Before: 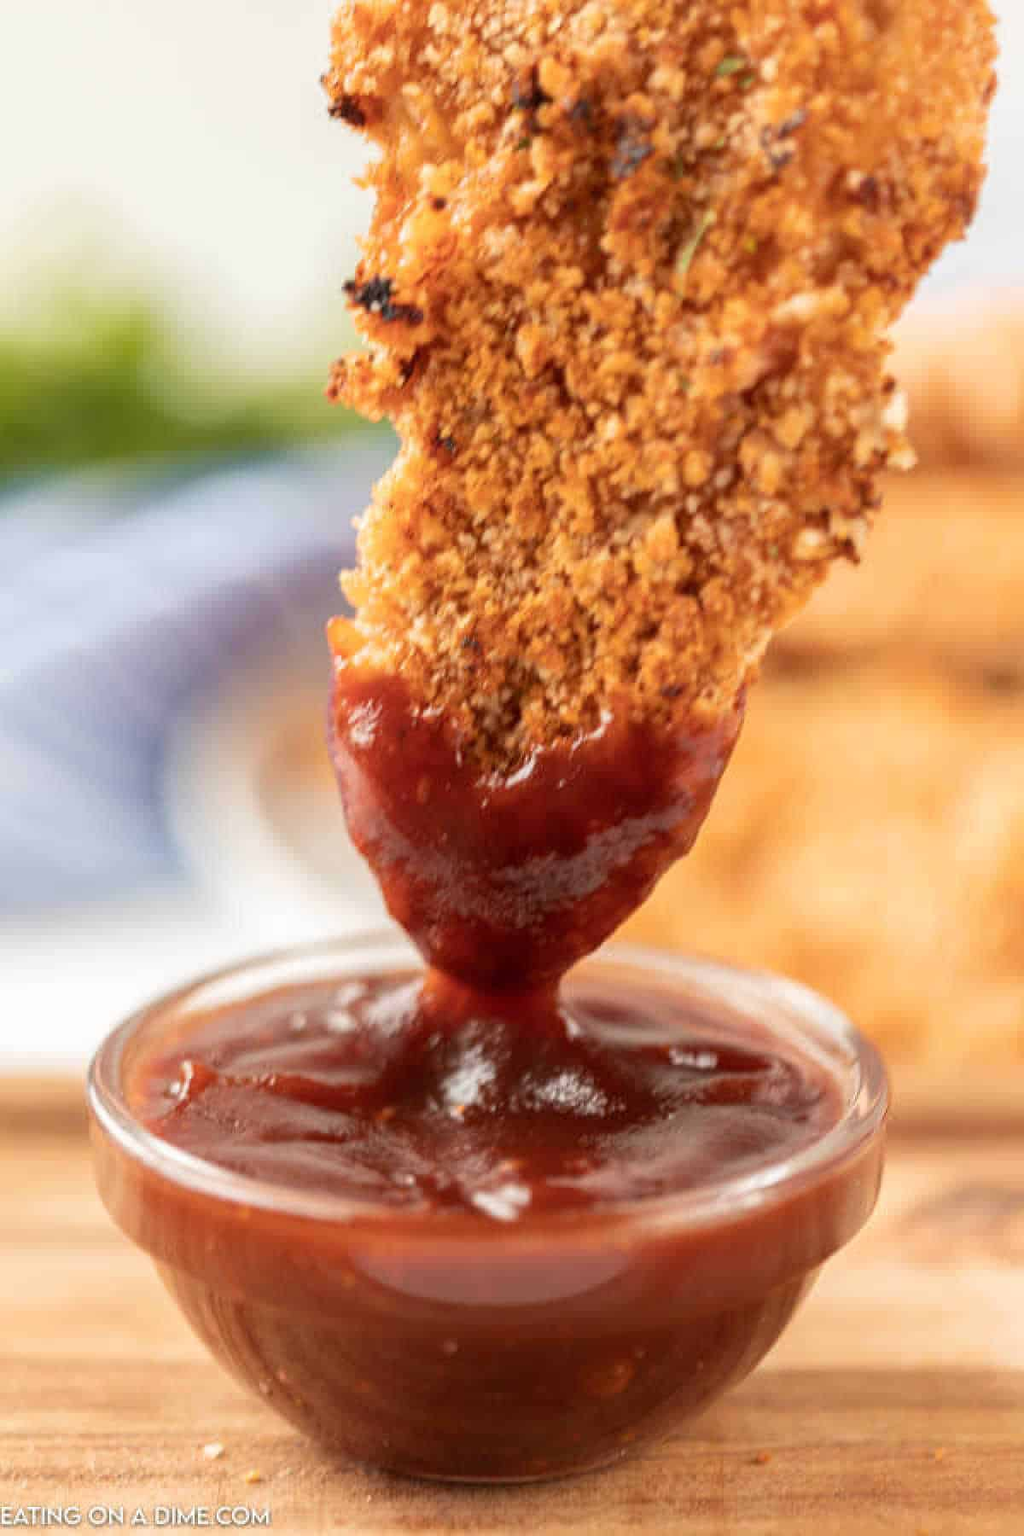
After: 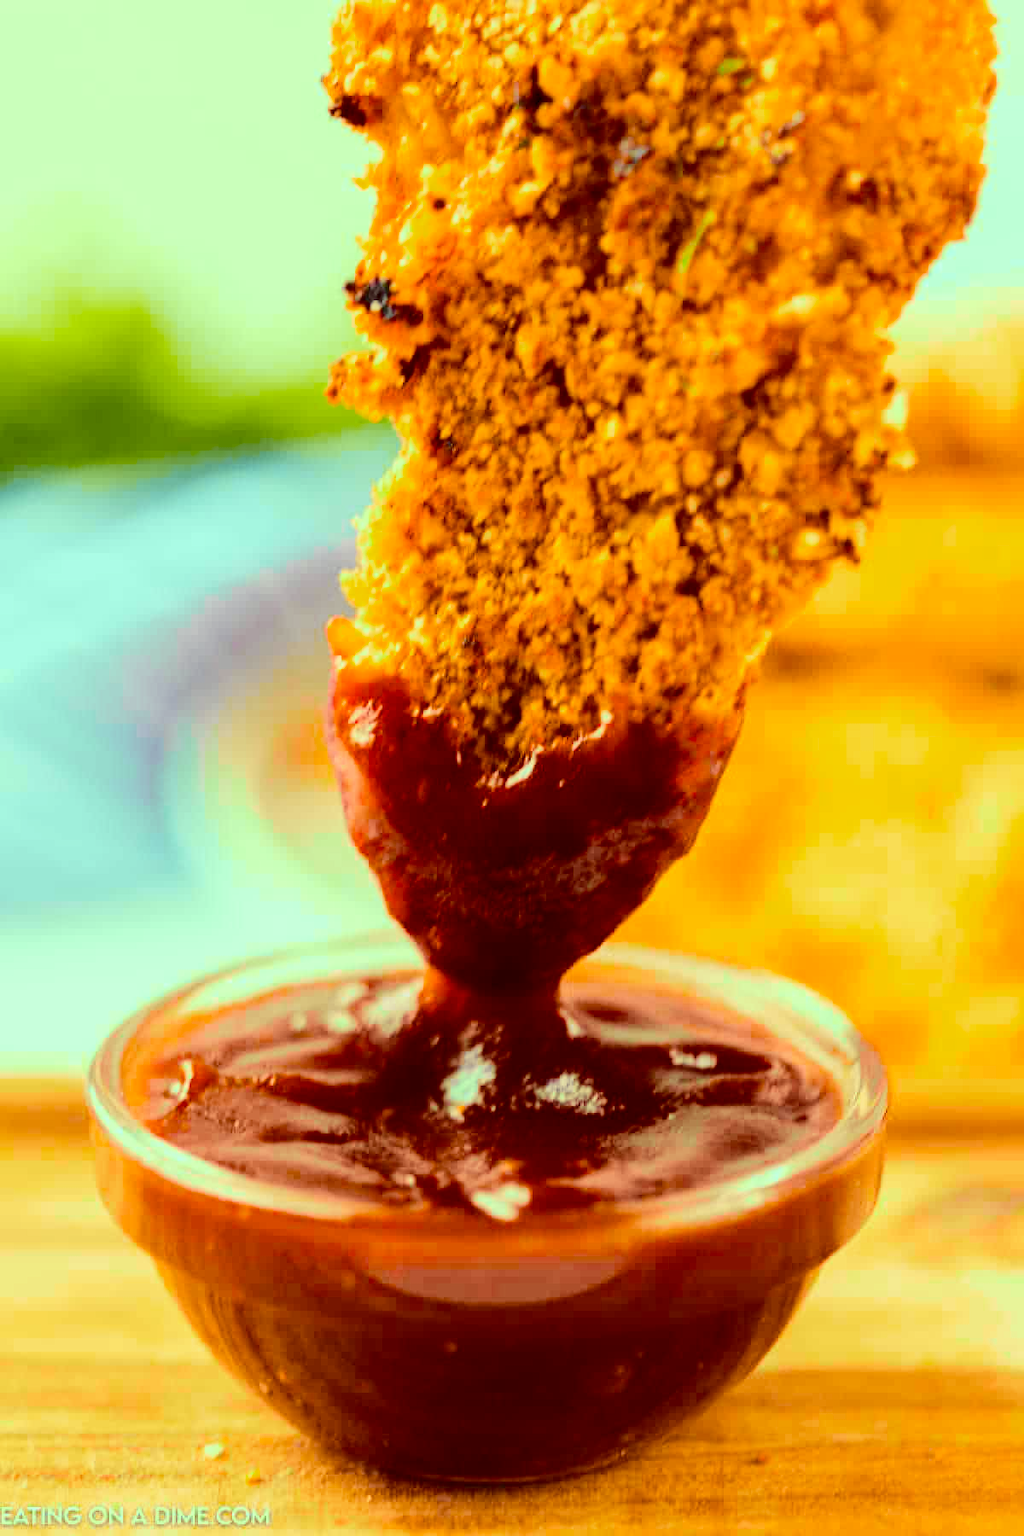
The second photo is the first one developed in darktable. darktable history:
tone curve: curves: ch0 [(0.014, 0) (0.13, 0.09) (0.227, 0.211) (0.33, 0.395) (0.494, 0.615) (0.662, 0.76) (0.795, 0.846) (1, 0.969)]; ch1 [(0, 0) (0.366, 0.367) (0.447, 0.416) (0.473, 0.484) (0.504, 0.502) (0.525, 0.518) (0.564, 0.601) (0.634, 0.66) (0.746, 0.804) (1, 1)]; ch2 [(0, 0) (0.333, 0.346) (0.375, 0.375) (0.424, 0.43) (0.476, 0.498) (0.496, 0.505) (0.517, 0.522) (0.548, 0.548) (0.579, 0.618) (0.651, 0.674) (0.688, 0.728) (1, 1)], color space Lab, independent channels, preserve colors none
color balance rgb: highlights gain › luminance 15.369%, highlights gain › chroma 6.924%, highlights gain › hue 128.63°, perceptual saturation grading › global saturation 25.614%, saturation formula JzAzBz (2021)
